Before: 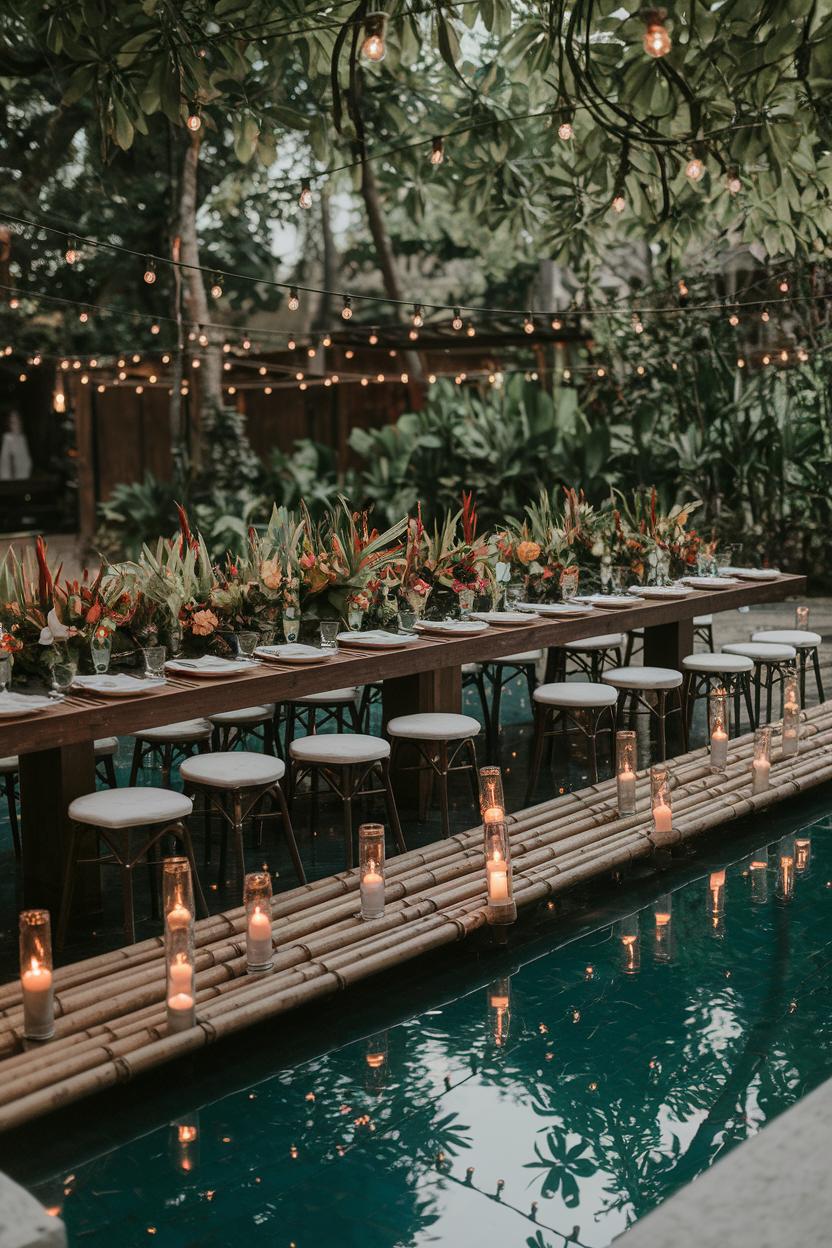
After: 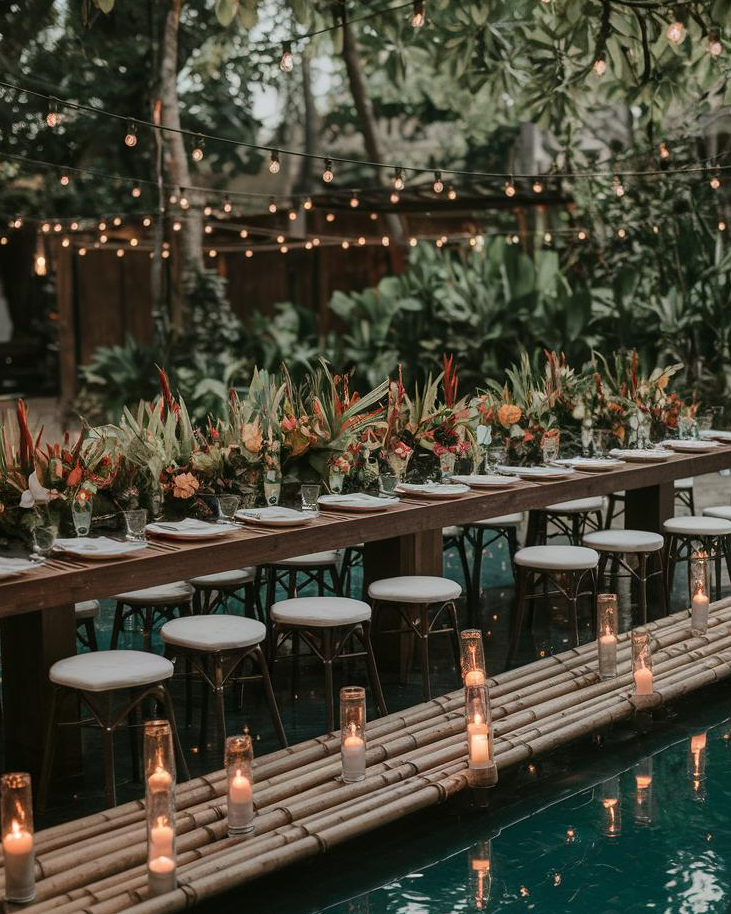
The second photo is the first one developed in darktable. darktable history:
crop and rotate: left 2.34%, top 10.996%, right 9.732%, bottom 15.745%
